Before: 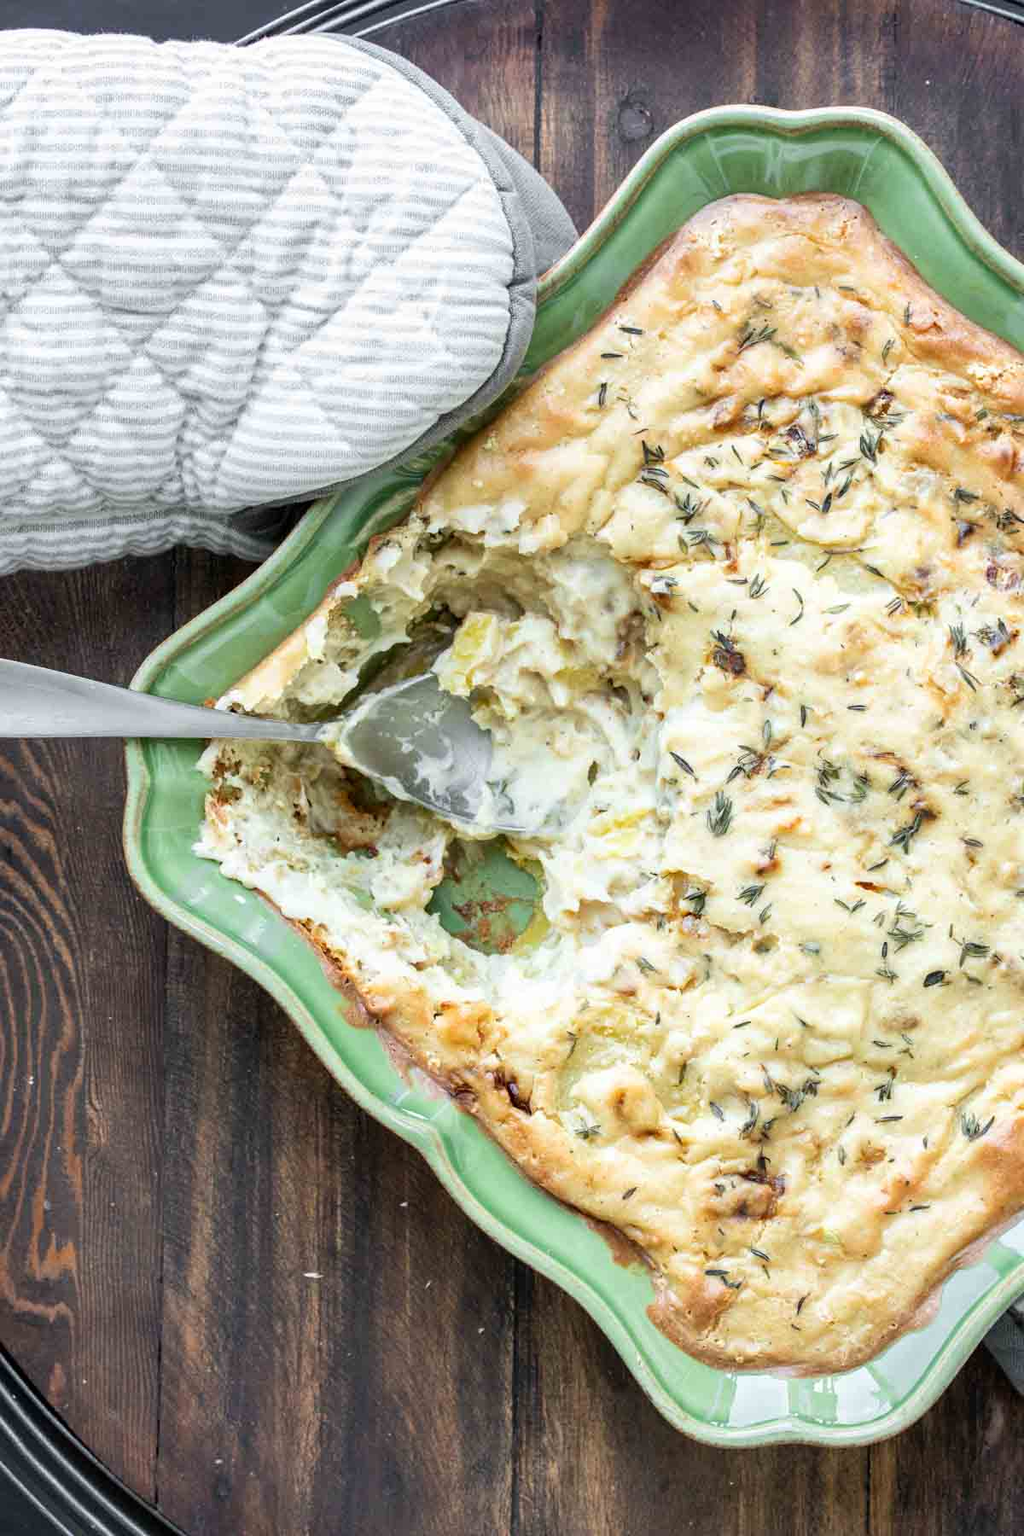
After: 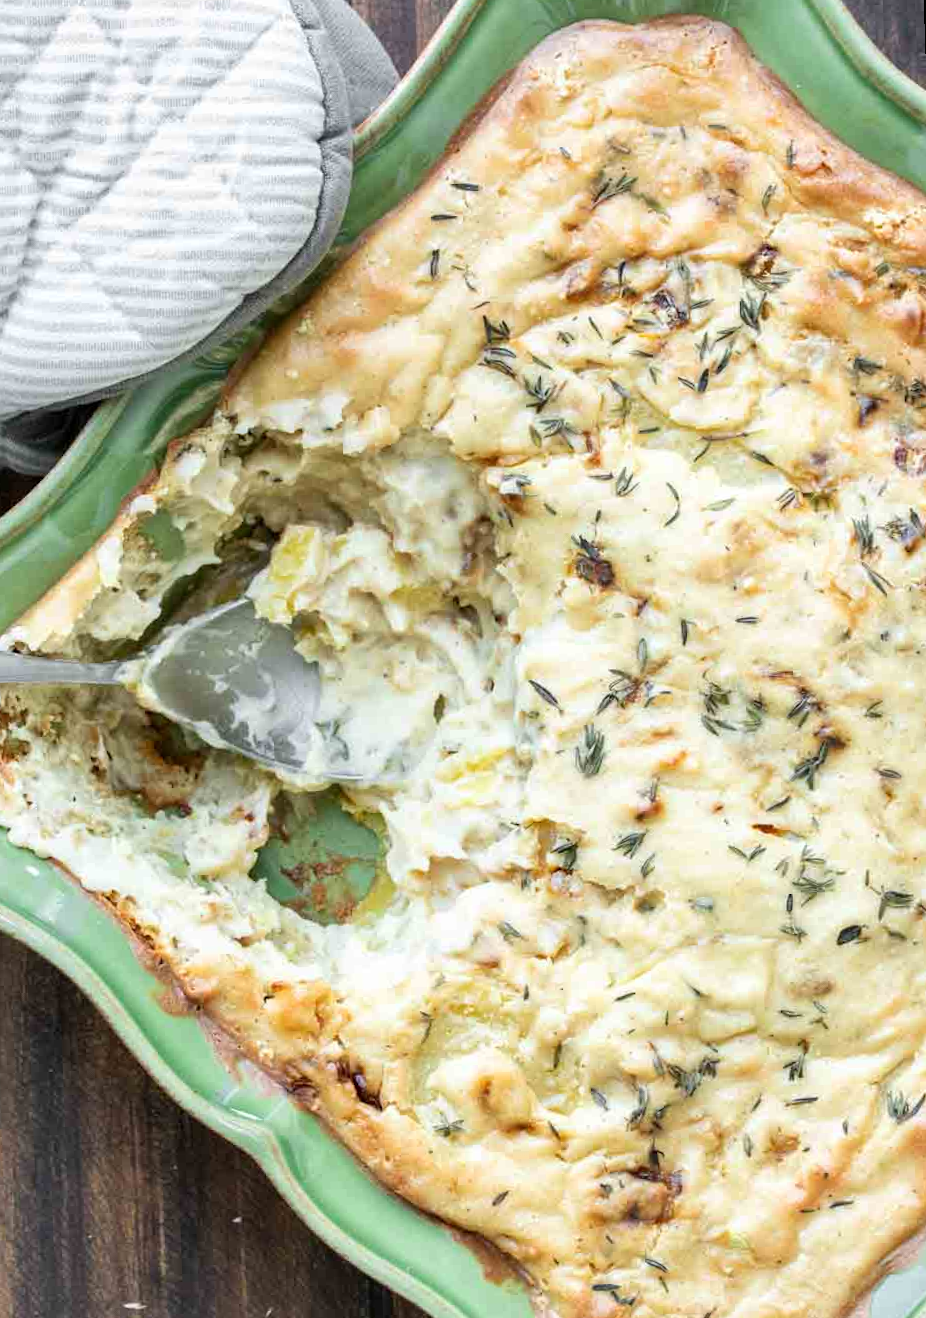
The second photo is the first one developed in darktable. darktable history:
rotate and perspective: rotation -2.12°, lens shift (vertical) 0.009, lens shift (horizontal) -0.008, automatic cropping original format, crop left 0.036, crop right 0.964, crop top 0.05, crop bottom 0.959
crop and rotate: left 20.74%, top 7.912%, right 0.375%, bottom 13.378%
